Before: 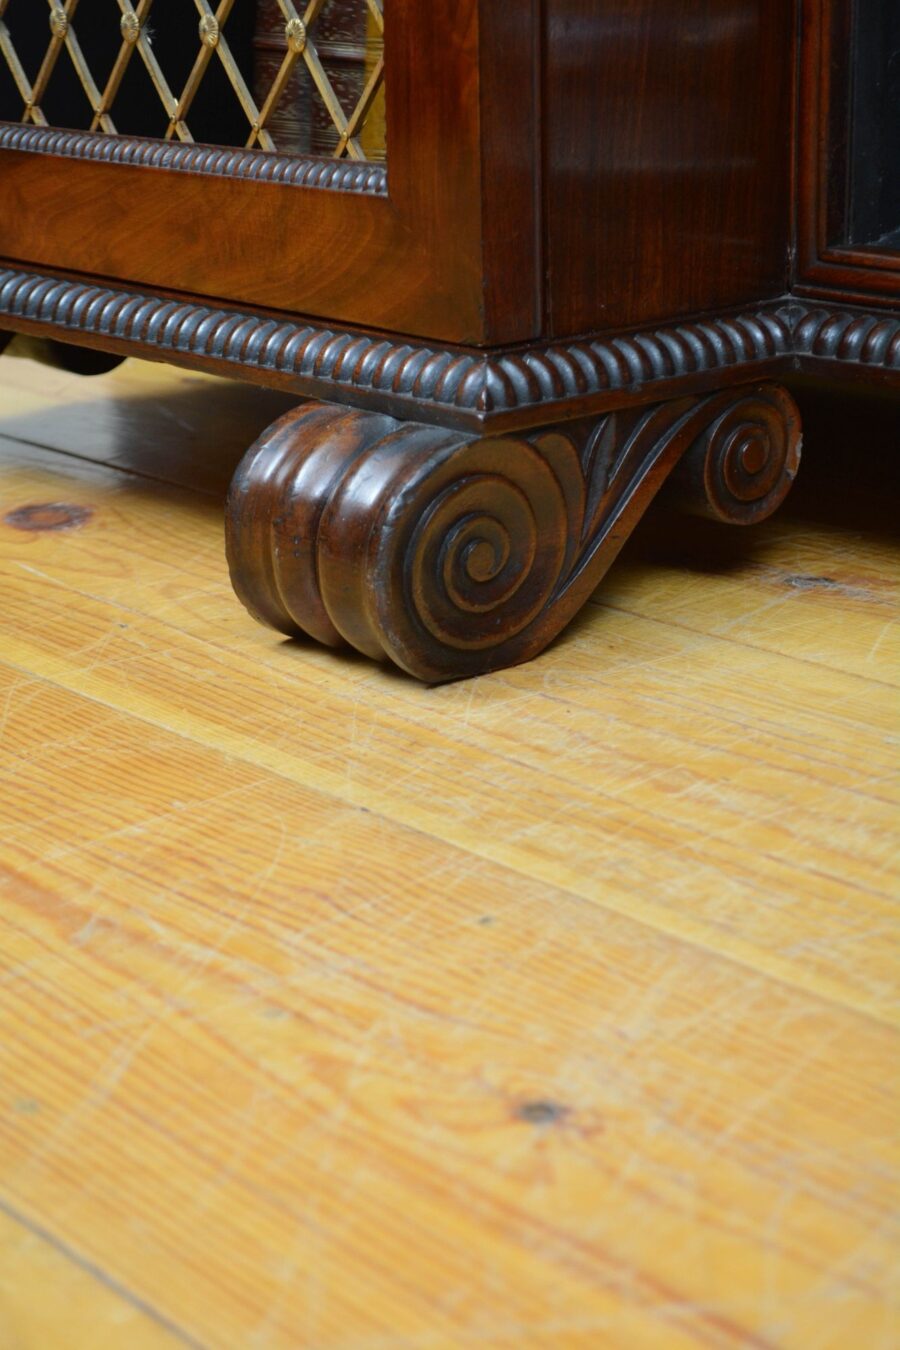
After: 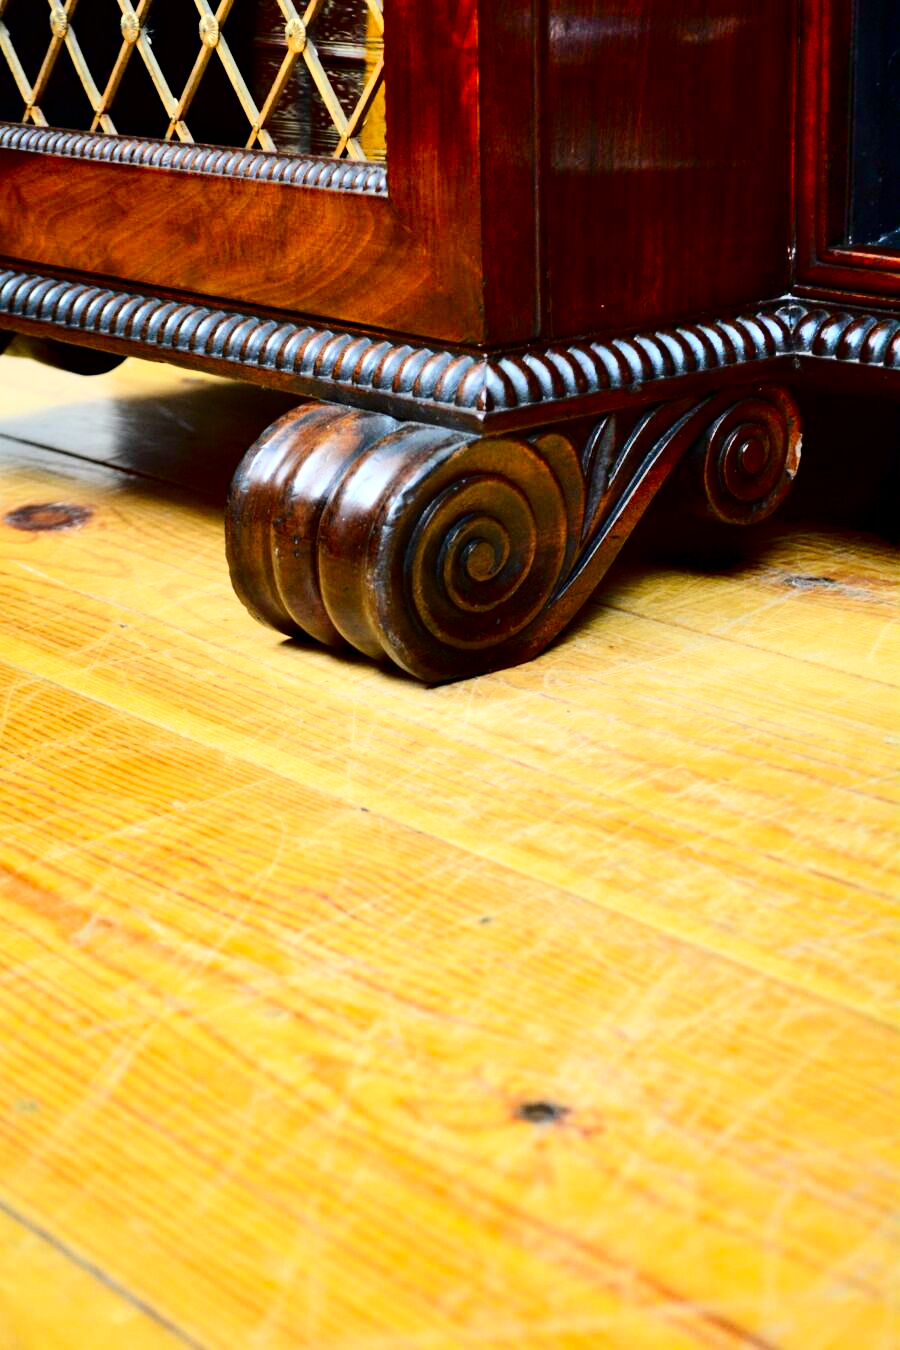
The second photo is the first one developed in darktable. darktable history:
shadows and highlights: shadows 60.27, highlights -60.47, highlights color adjustment 42.5%, soften with gaussian
contrast brightness saturation: brightness -0.504
base curve: curves: ch0 [(0, 0.003) (0.001, 0.002) (0.006, 0.004) (0.02, 0.022) (0.048, 0.086) (0.094, 0.234) (0.162, 0.431) (0.258, 0.629) (0.385, 0.8) (0.548, 0.918) (0.751, 0.988) (1, 1)], fusion 1
